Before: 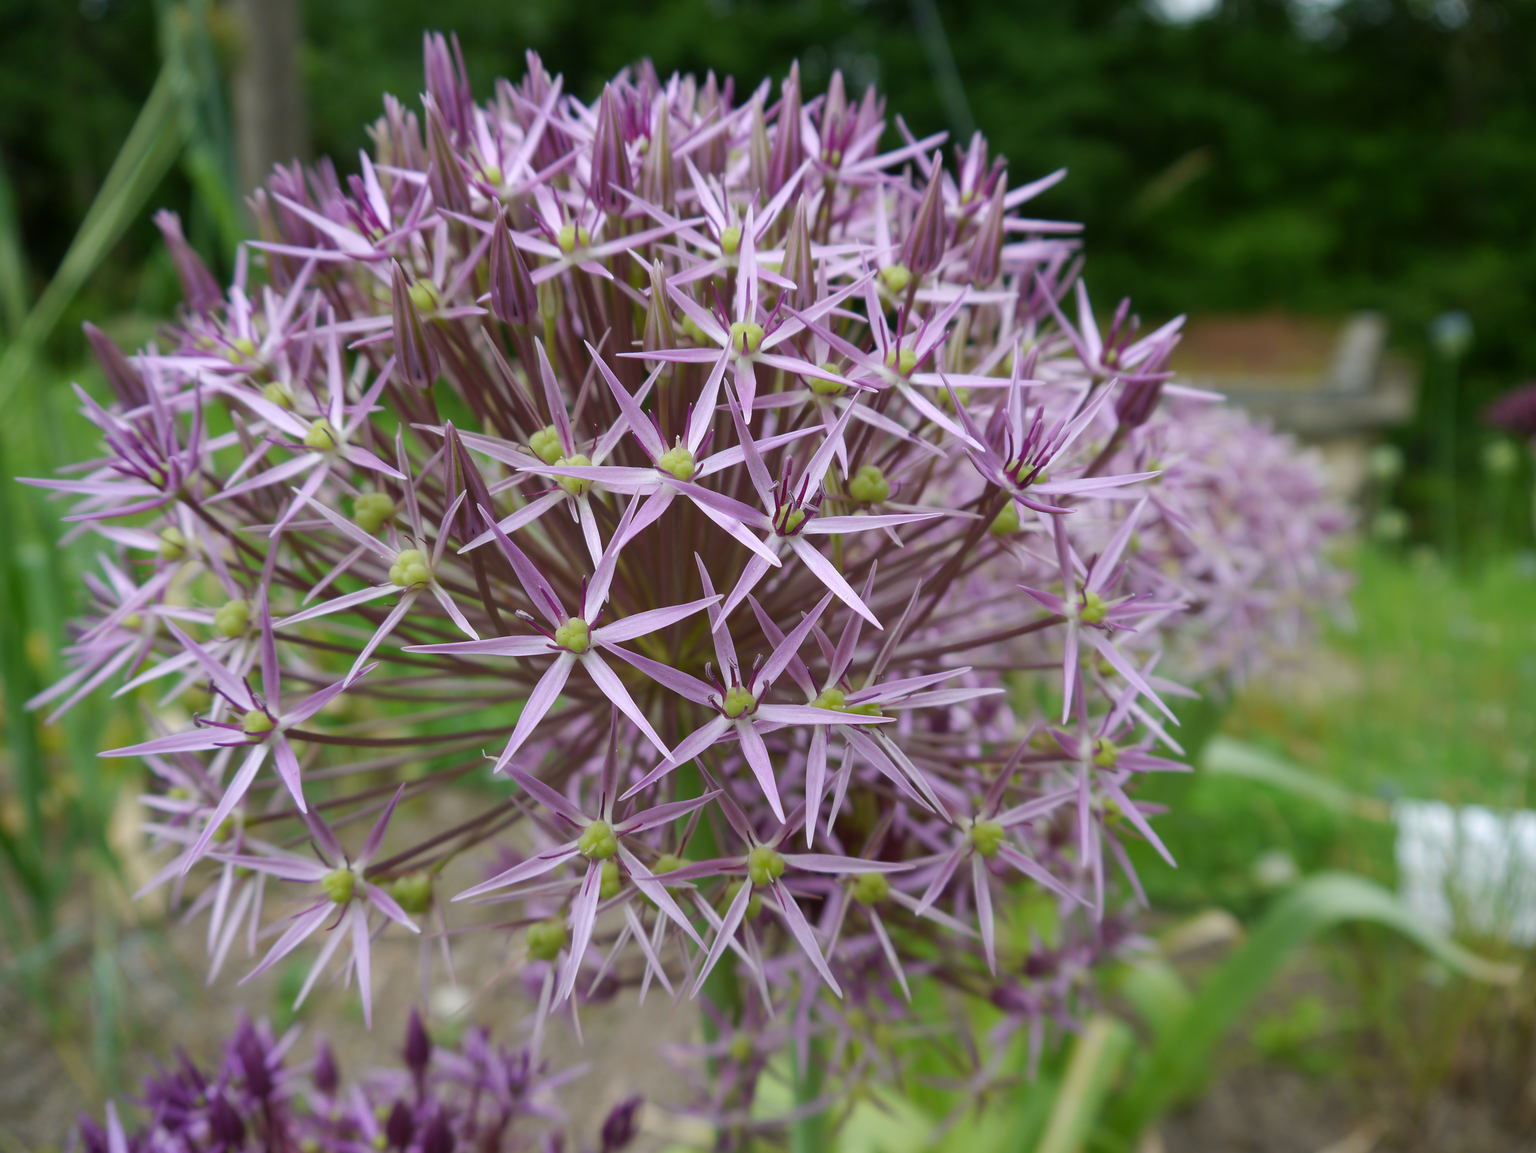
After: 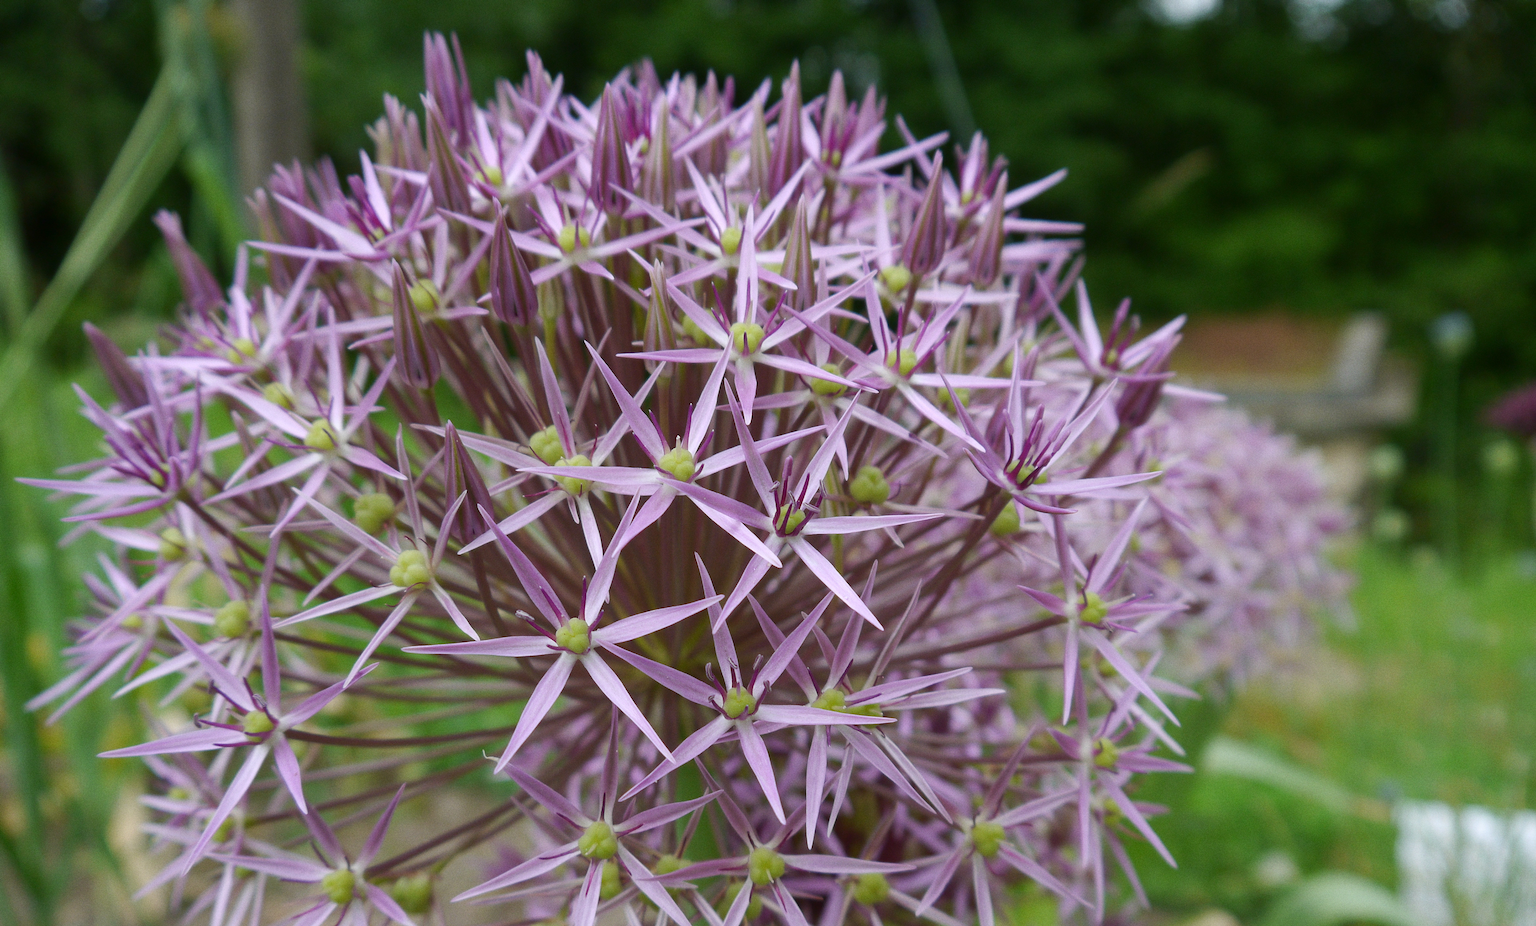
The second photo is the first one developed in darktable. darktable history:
crop: bottom 19.644%
grain: coarseness 0.09 ISO
exposure: compensate highlight preservation false
